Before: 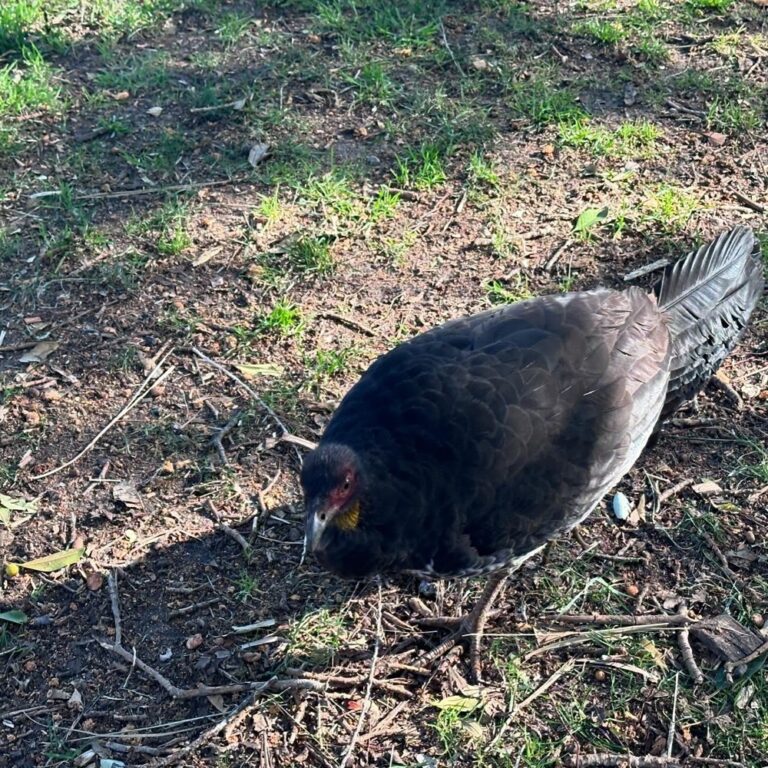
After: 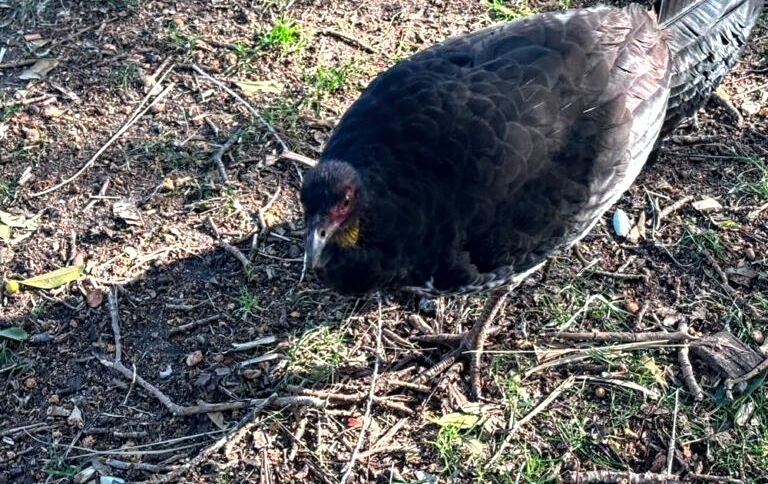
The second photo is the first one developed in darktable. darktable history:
tone equalizer: -8 EV -0.447 EV, -7 EV -0.367 EV, -6 EV -0.357 EV, -5 EV -0.209 EV, -3 EV 0.241 EV, -2 EV 0.306 EV, -1 EV 0.381 EV, +0 EV 0.424 EV
haze removal: compatibility mode true, adaptive false
local contrast: highlights 53%, shadows 53%, detail 130%, midtone range 0.447
crop and rotate: top 36.973%
